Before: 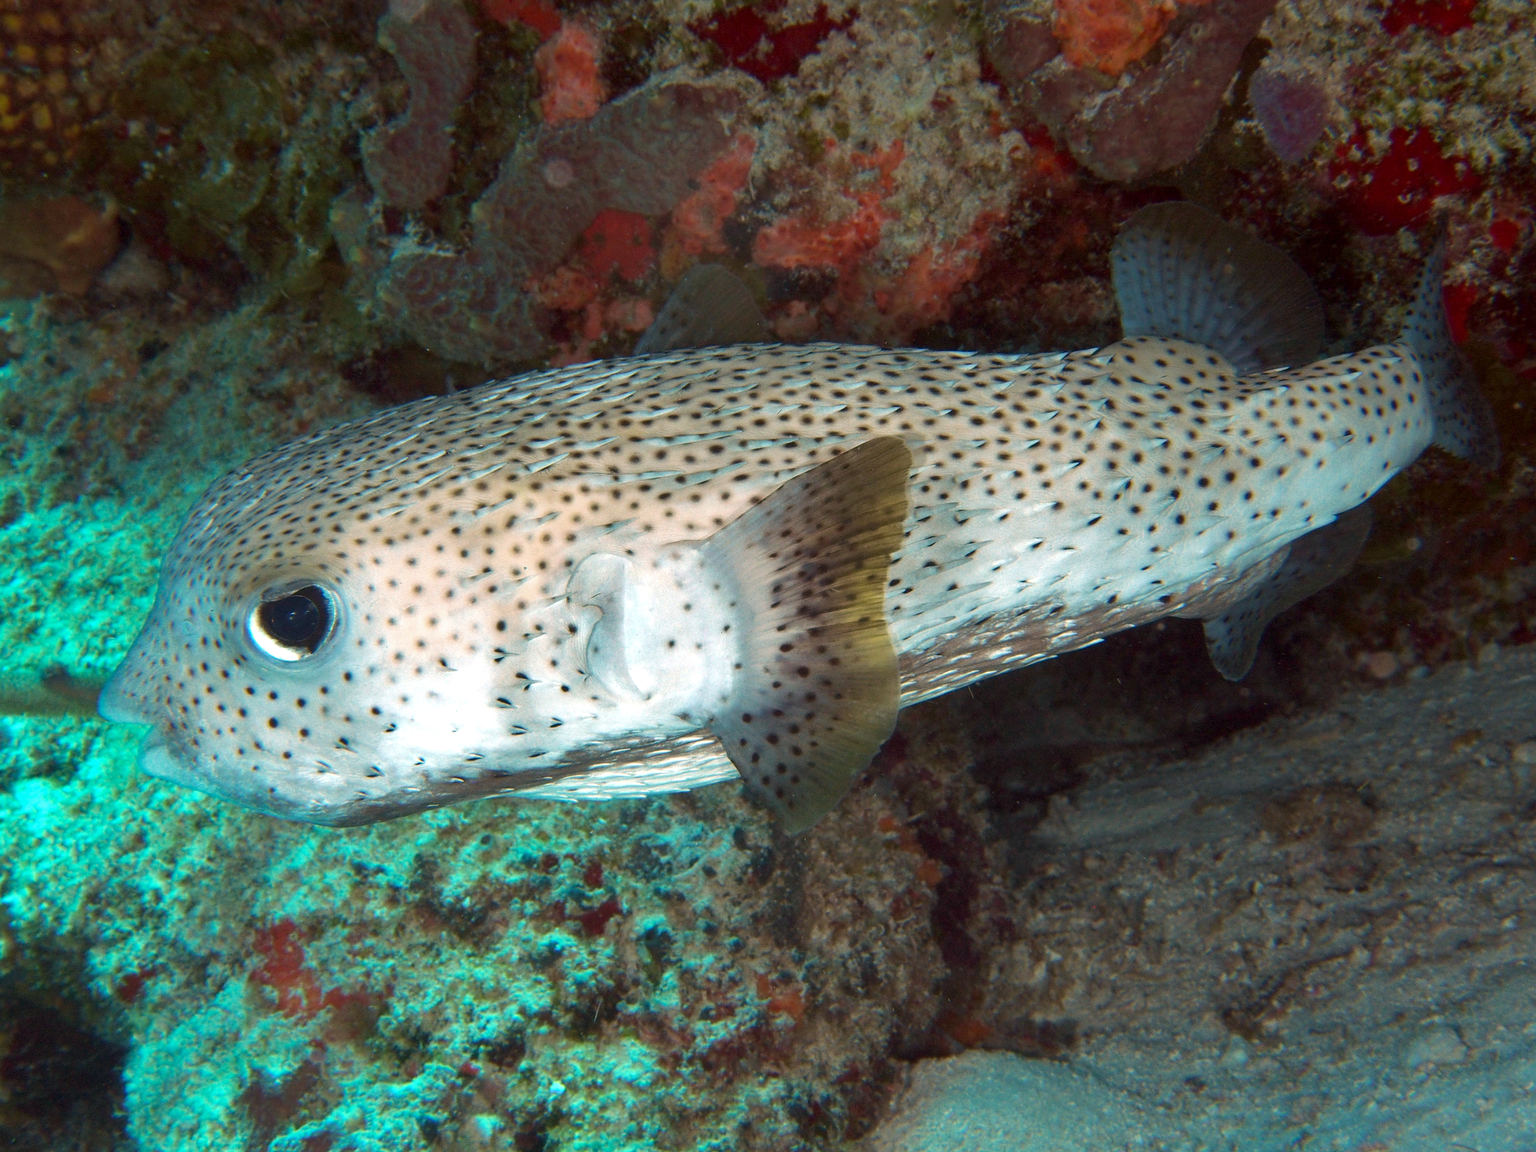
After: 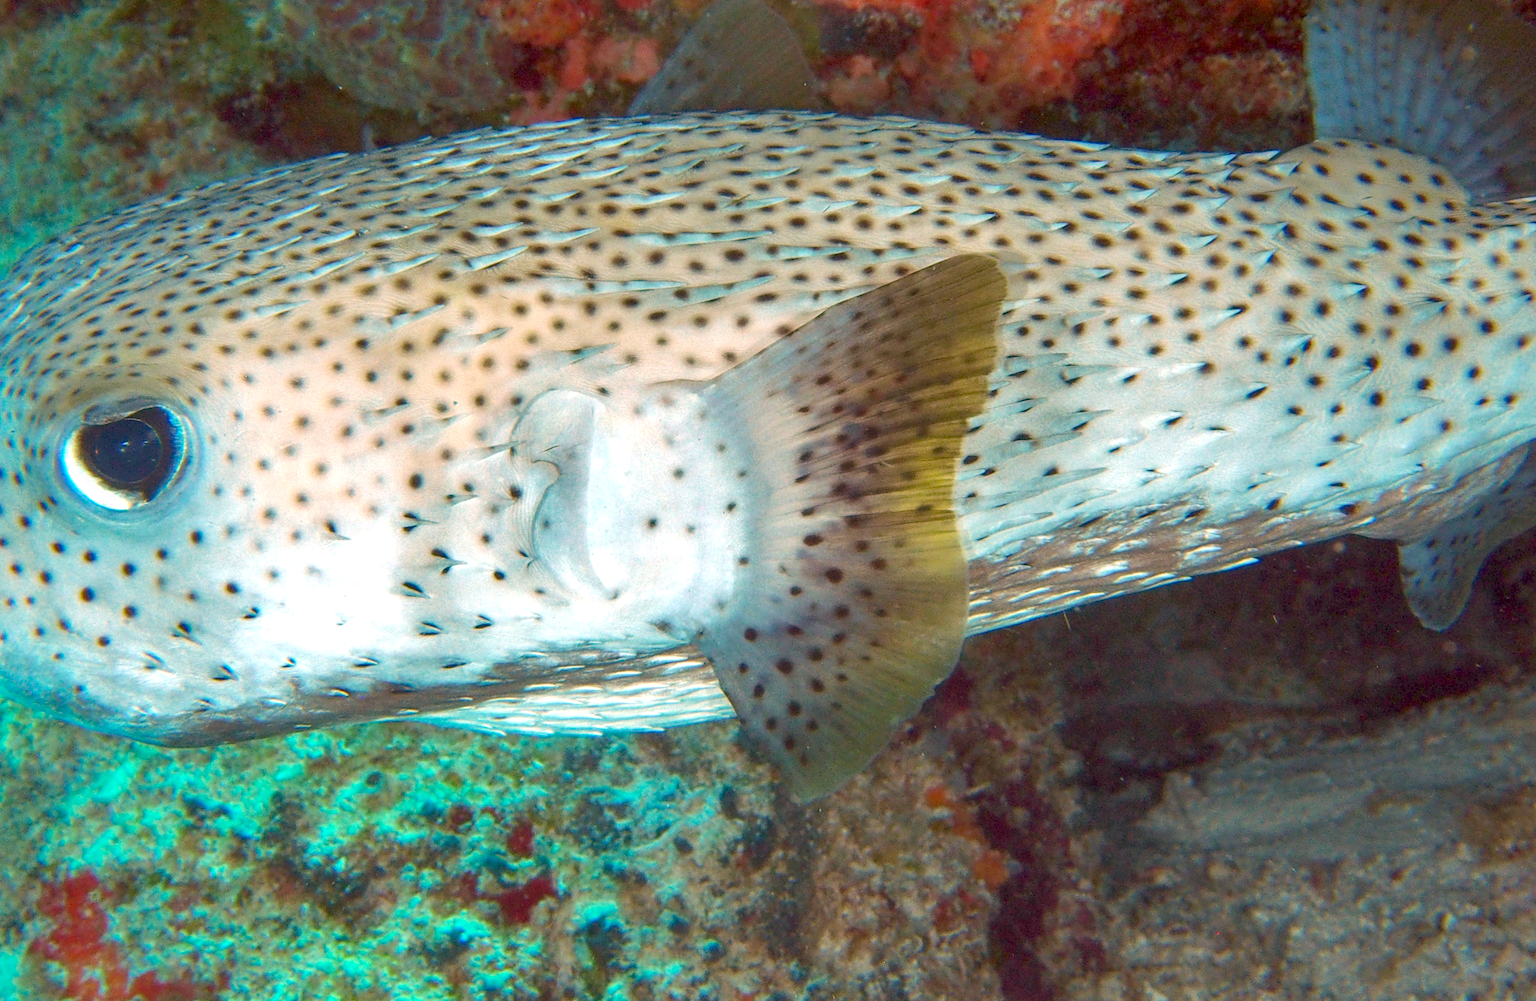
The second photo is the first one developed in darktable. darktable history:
local contrast: detail 130%
crop and rotate: angle -4.02°, left 9.804%, top 20.48%, right 12.425%, bottom 11.914%
color balance rgb: perceptual saturation grading › global saturation 19.294%, perceptual brilliance grading › global brilliance 18.338%, contrast -29.398%
exposure: compensate highlight preservation false
